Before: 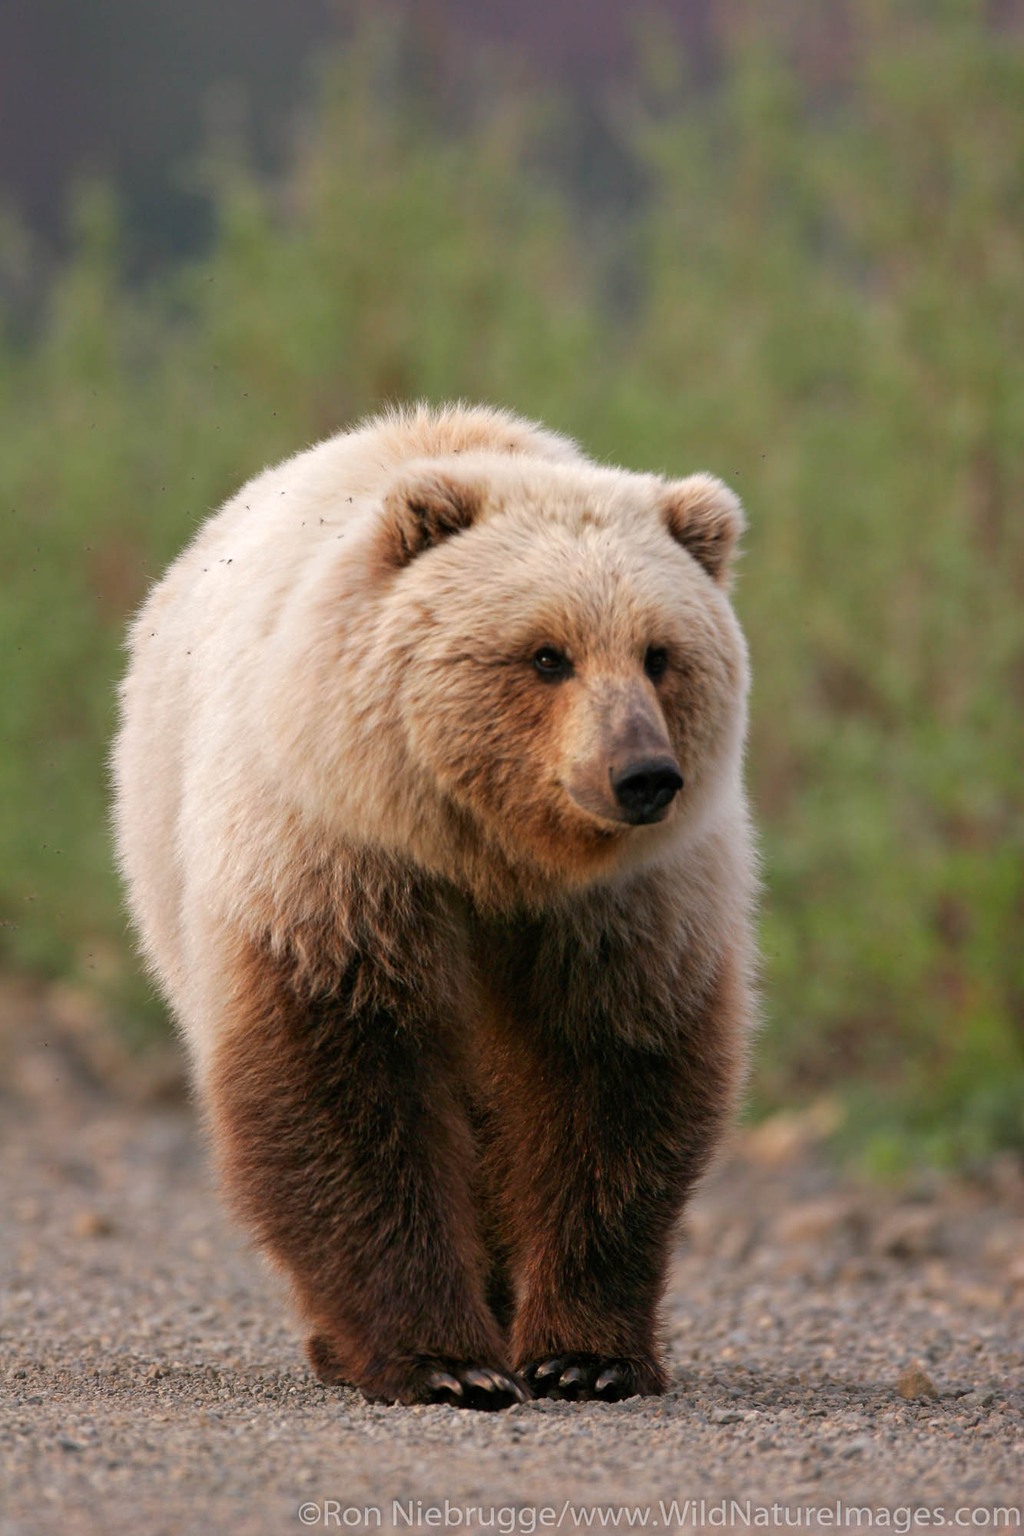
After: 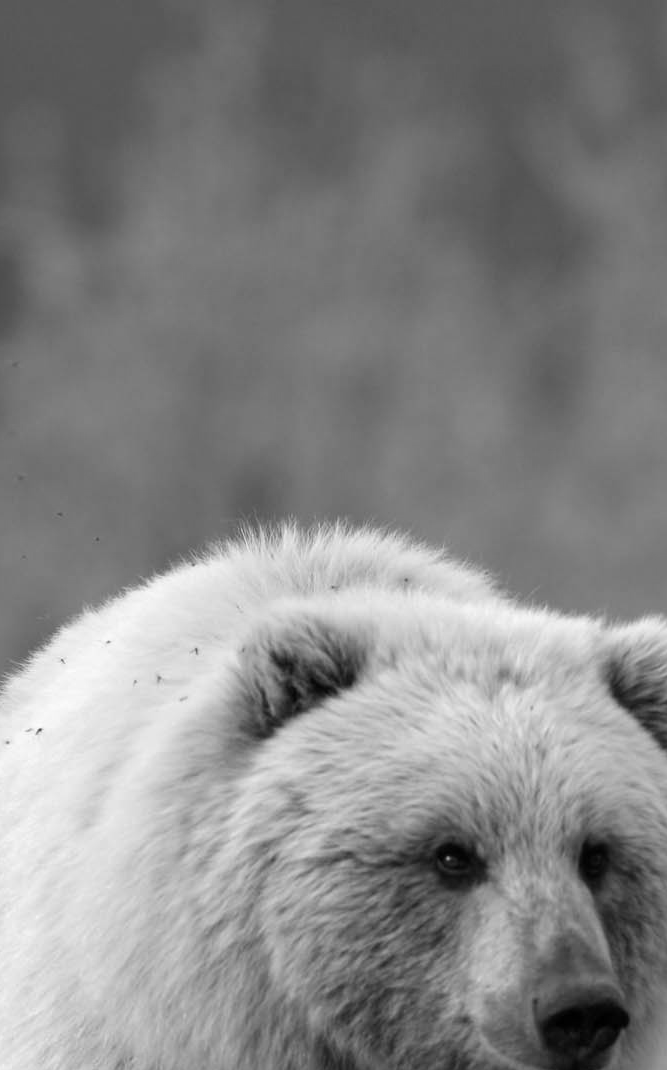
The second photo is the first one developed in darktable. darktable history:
crop: left 19.556%, right 30.401%, bottom 46.458%
monochrome: on, module defaults
